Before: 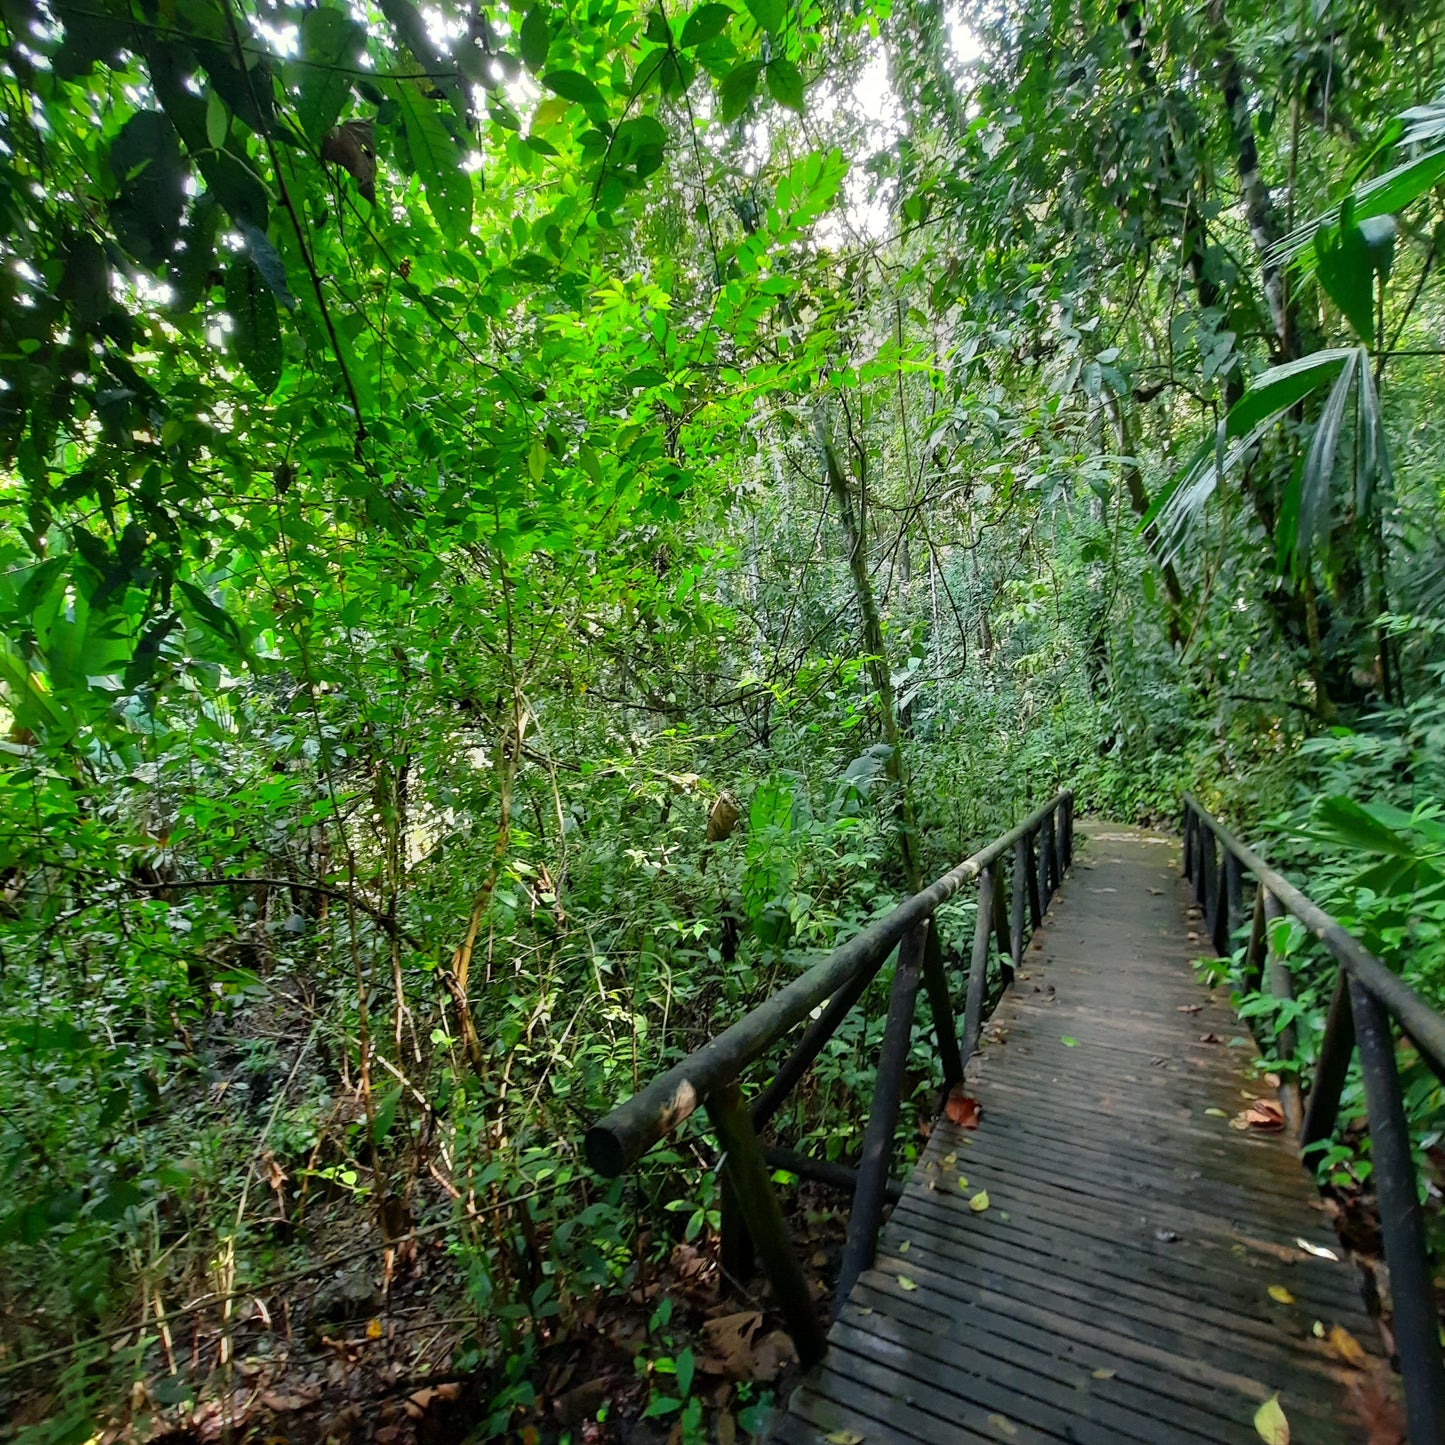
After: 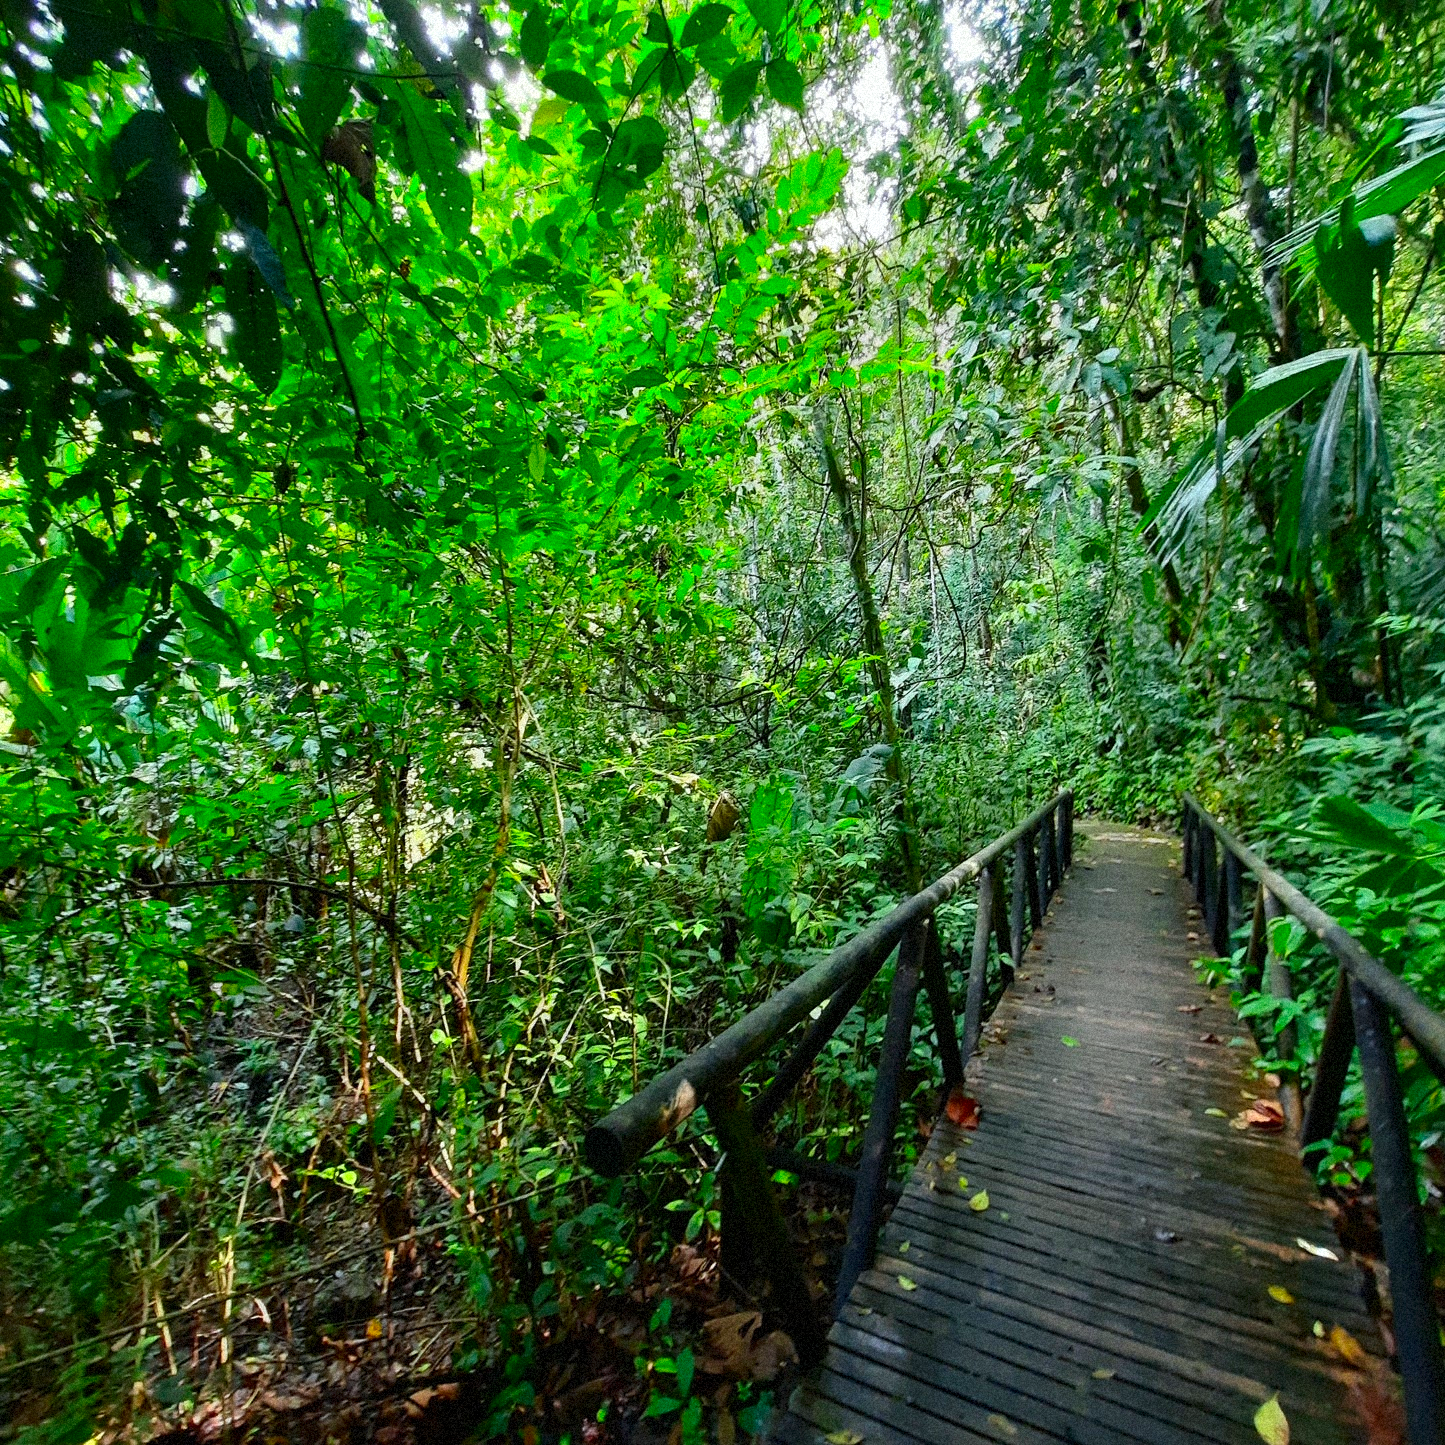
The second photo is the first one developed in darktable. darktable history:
contrast brightness saturation: contrast 0.16, saturation 0.32
grain: coarseness 9.38 ISO, strength 34.99%, mid-tones bias 0%
white balance: red 0.986, blue 1.01
